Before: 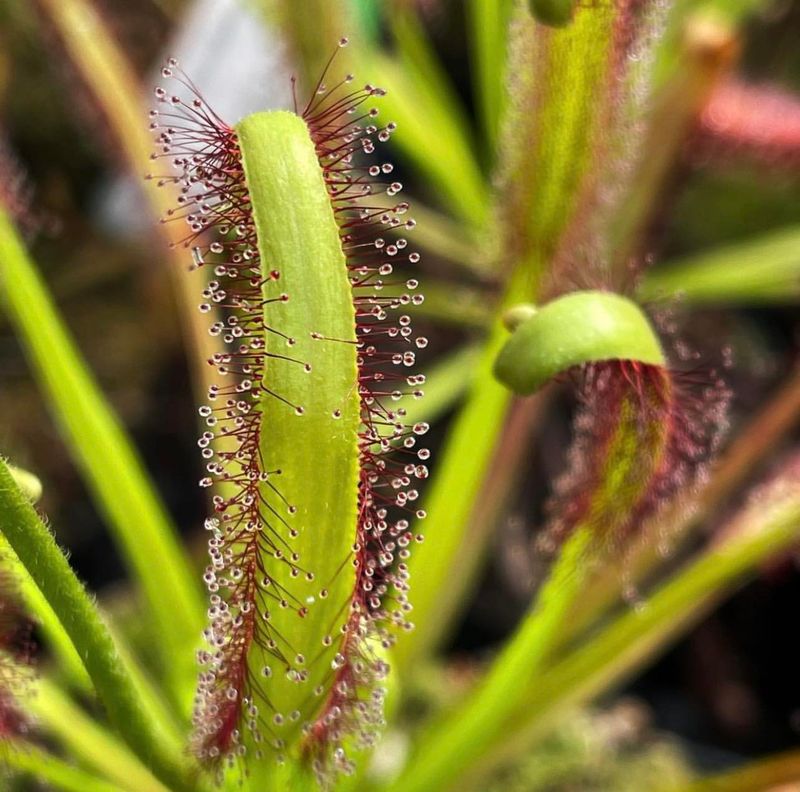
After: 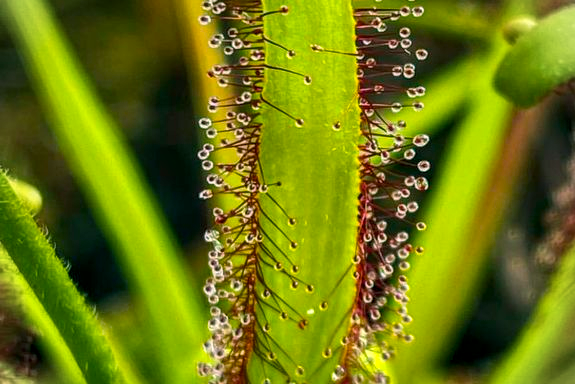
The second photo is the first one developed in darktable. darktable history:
crop: top 36.393%, right 28.003%, bottom 15.087%
color balance rgb: power › chroma 2.14%, power › hue 164.02°, linear chroma grading › global chroma 14.369%, perceptual saturation grading › global saturation 29.96%, global vibrance 9.74%
exposure: compensate exposure bias true, compensate highlight preservation false
local contrast: detail 130%
vignetting: fall-off radius 61.11%, brightness -0.268
